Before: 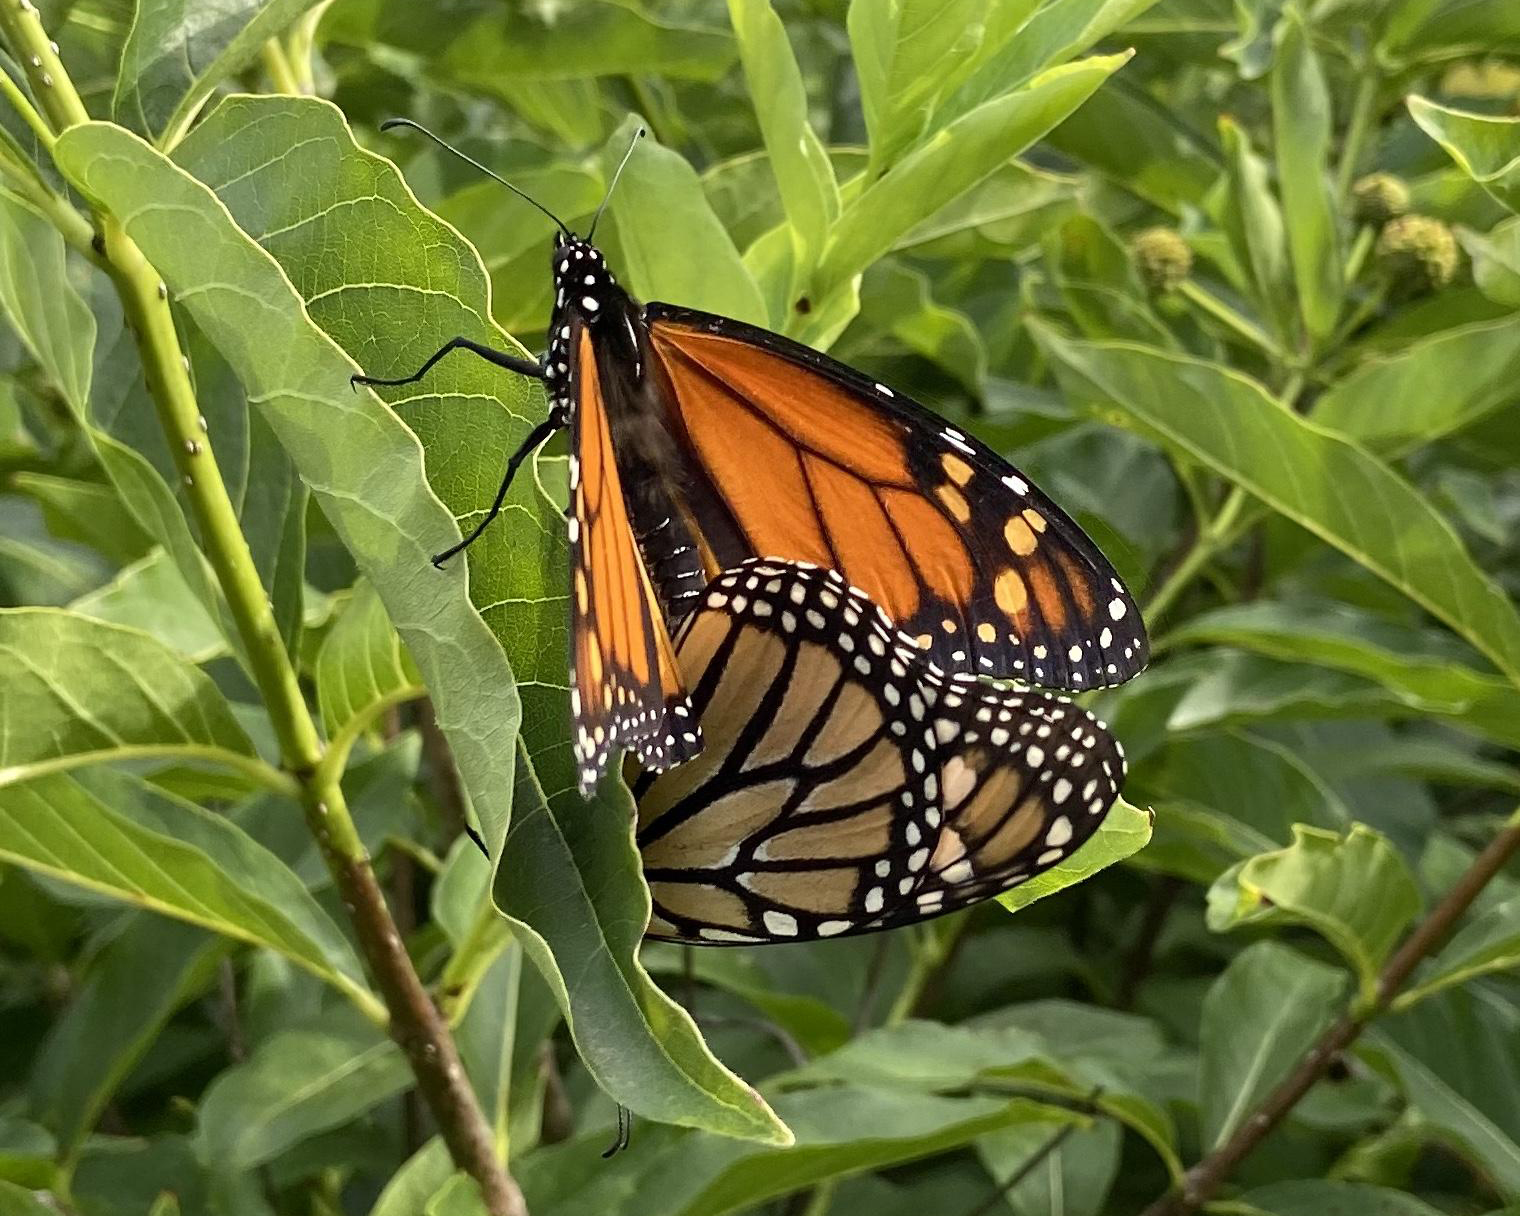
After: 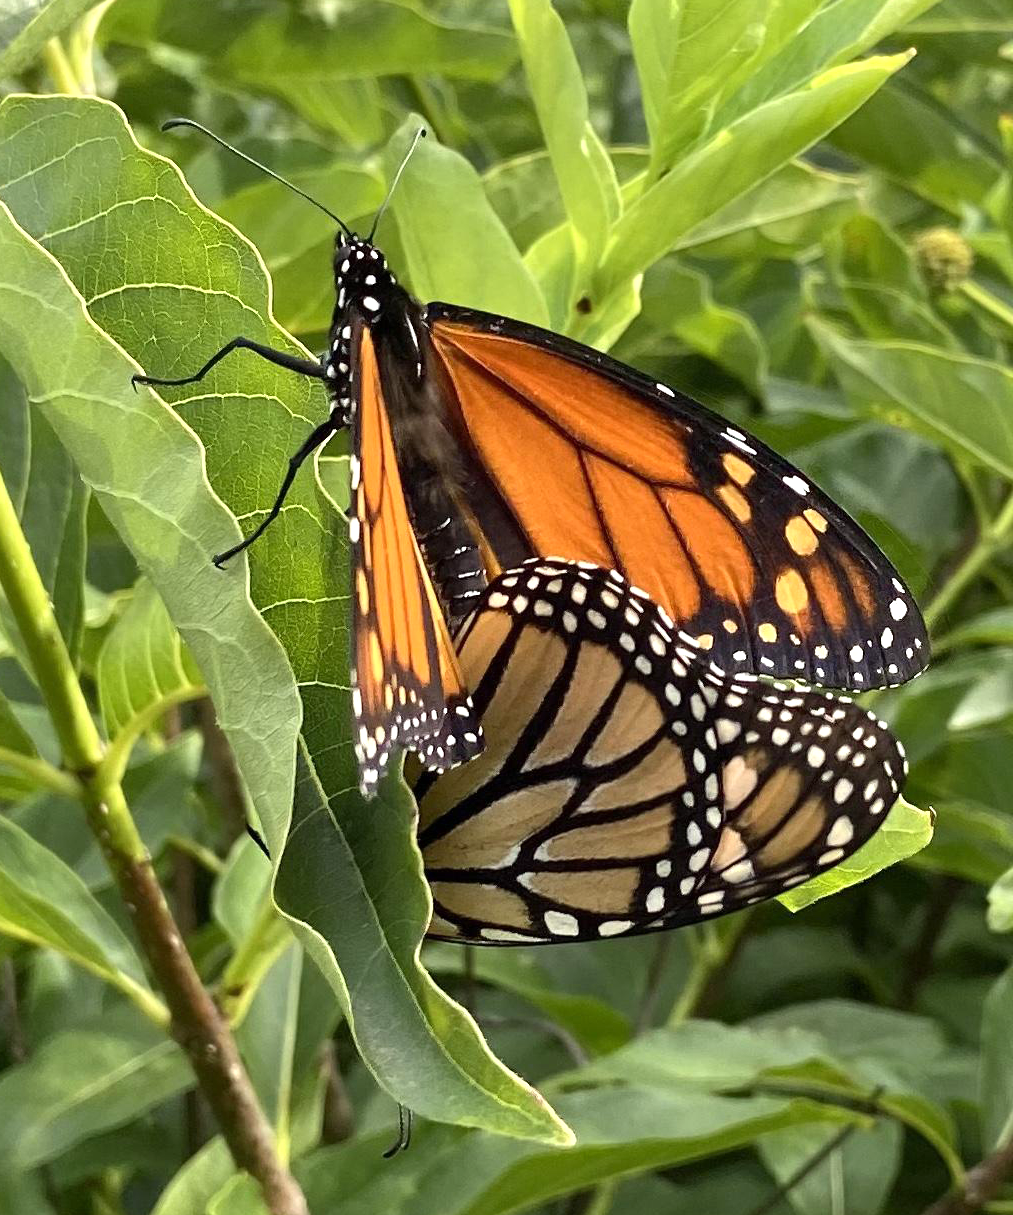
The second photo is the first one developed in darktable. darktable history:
exposure: exposure 0.375 EV, compensate highlight preservation false
crop and rotate: left 14.436%, right 18.898%
